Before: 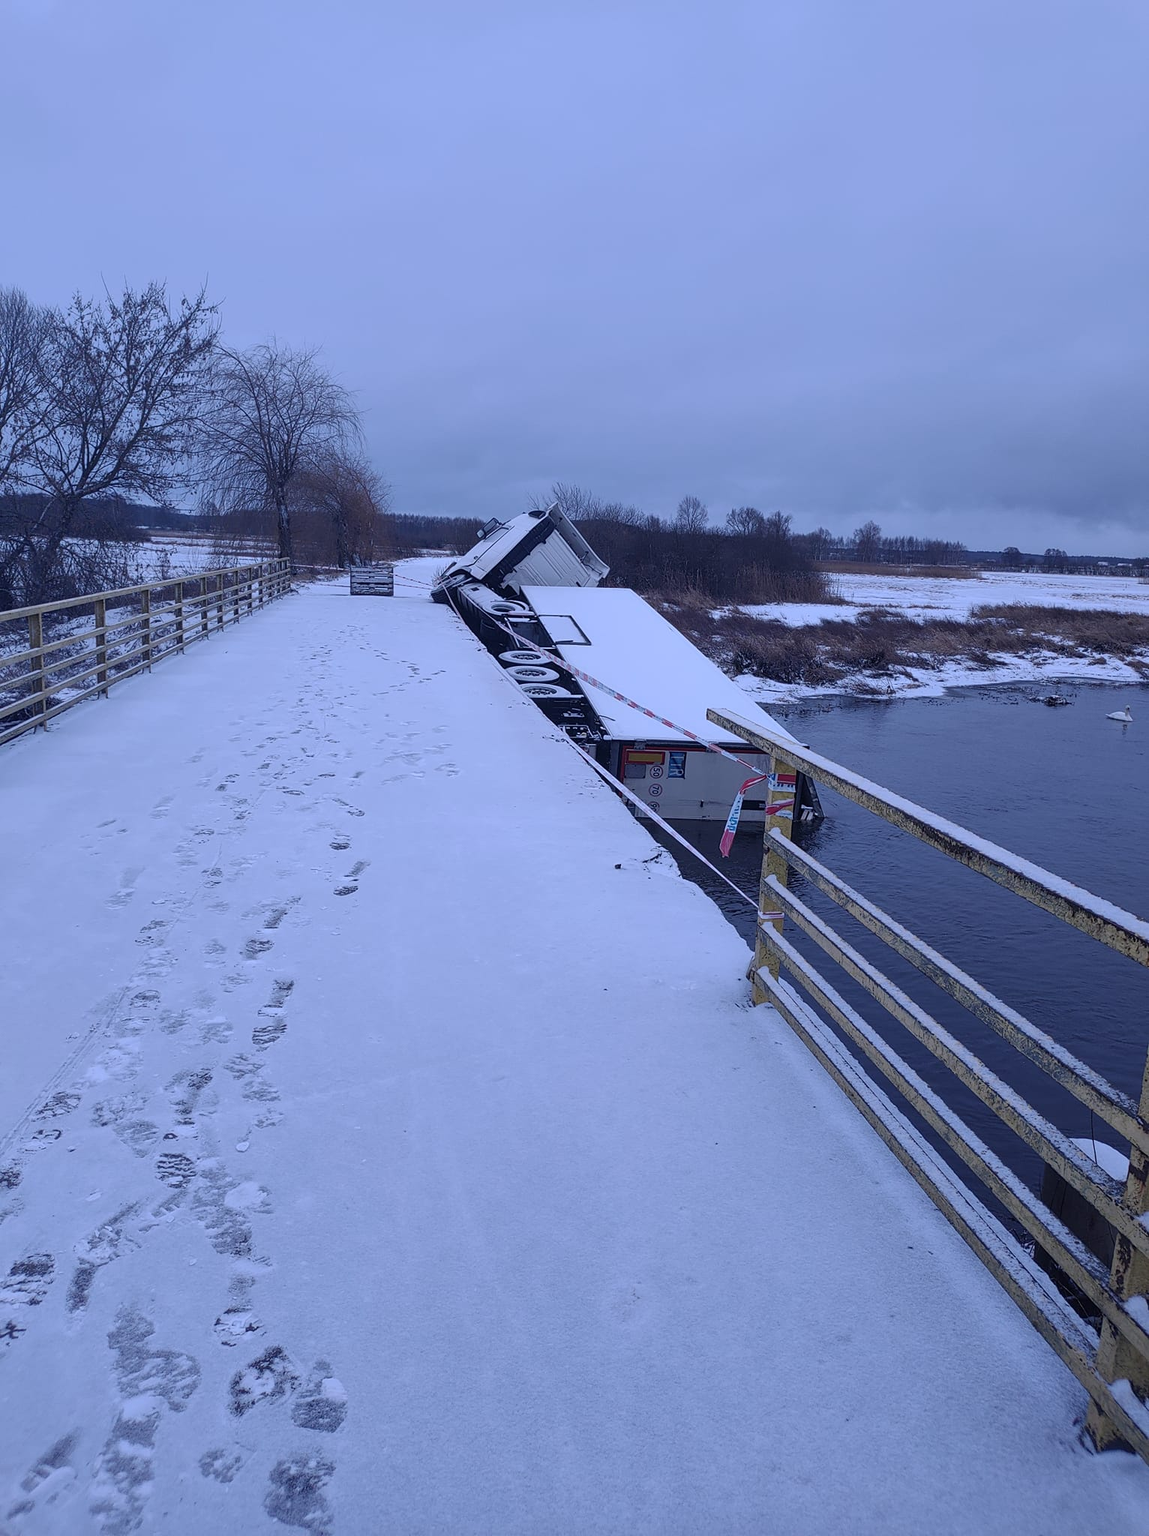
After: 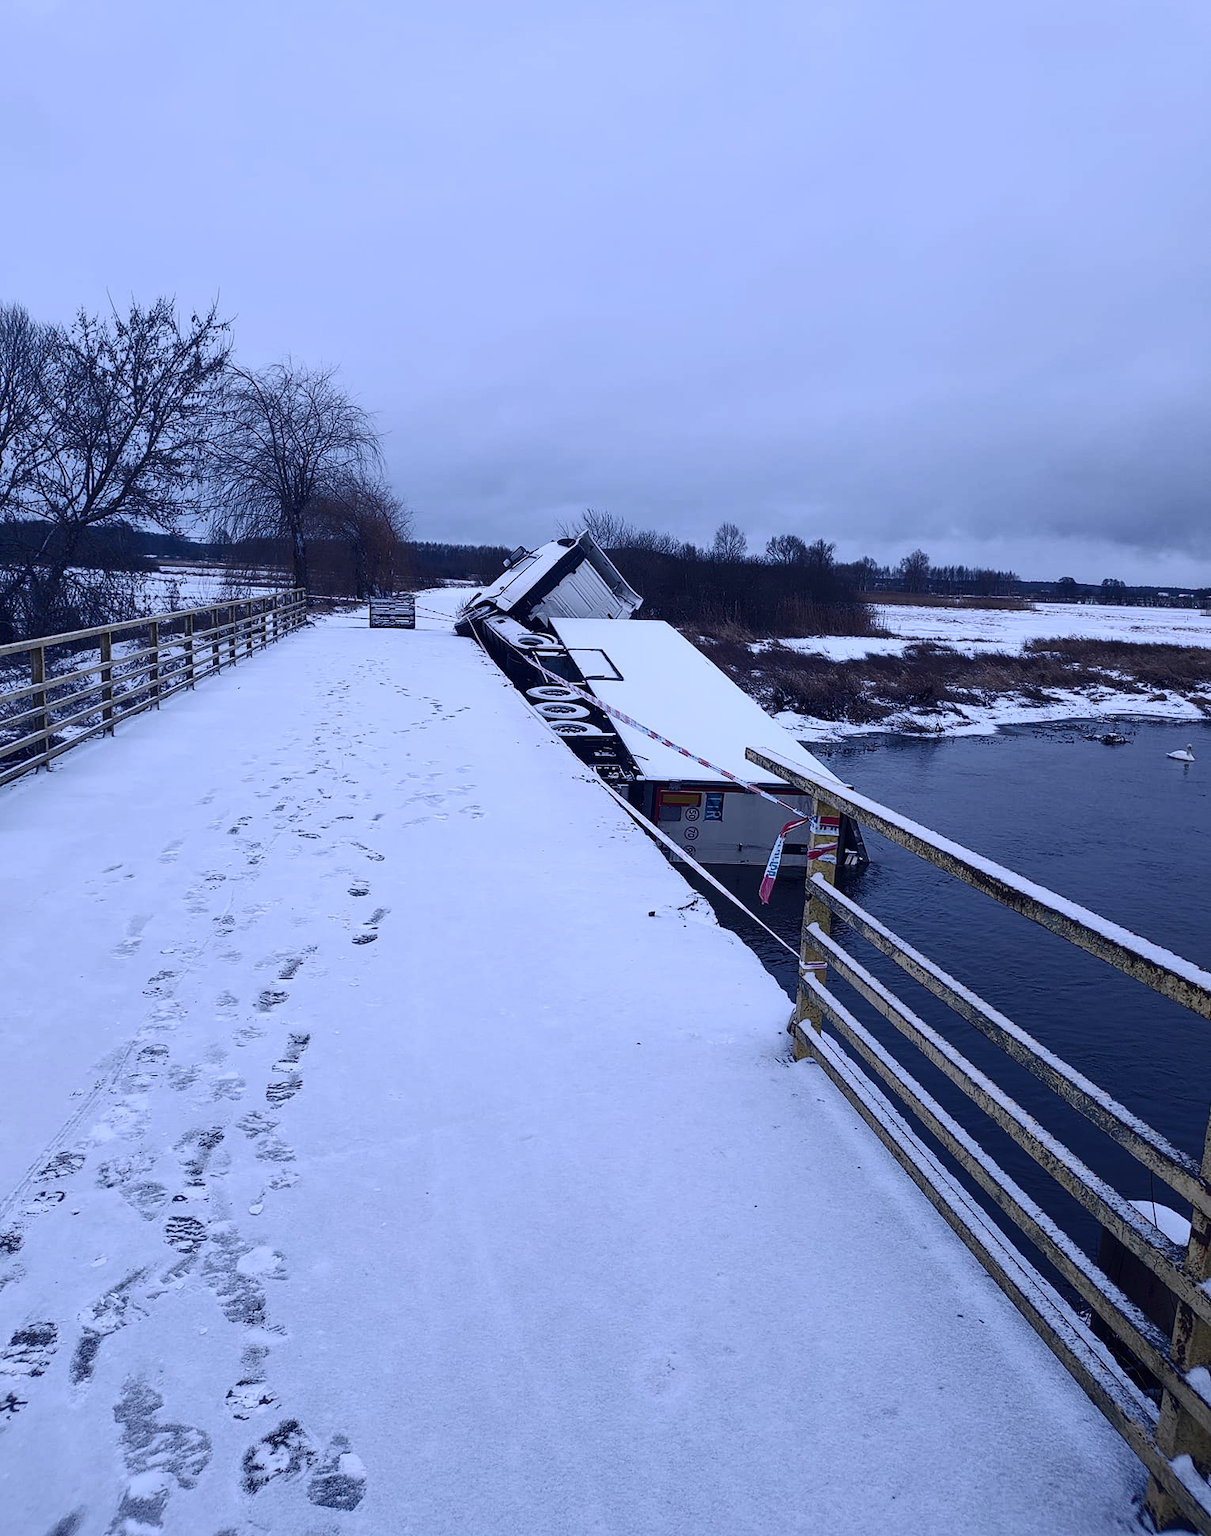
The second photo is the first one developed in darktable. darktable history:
contrast brightness saturation: contrast 0.284
crop and rotate: top 0.009%, bottom 5.145%
tone equalizer: on, module defaults
